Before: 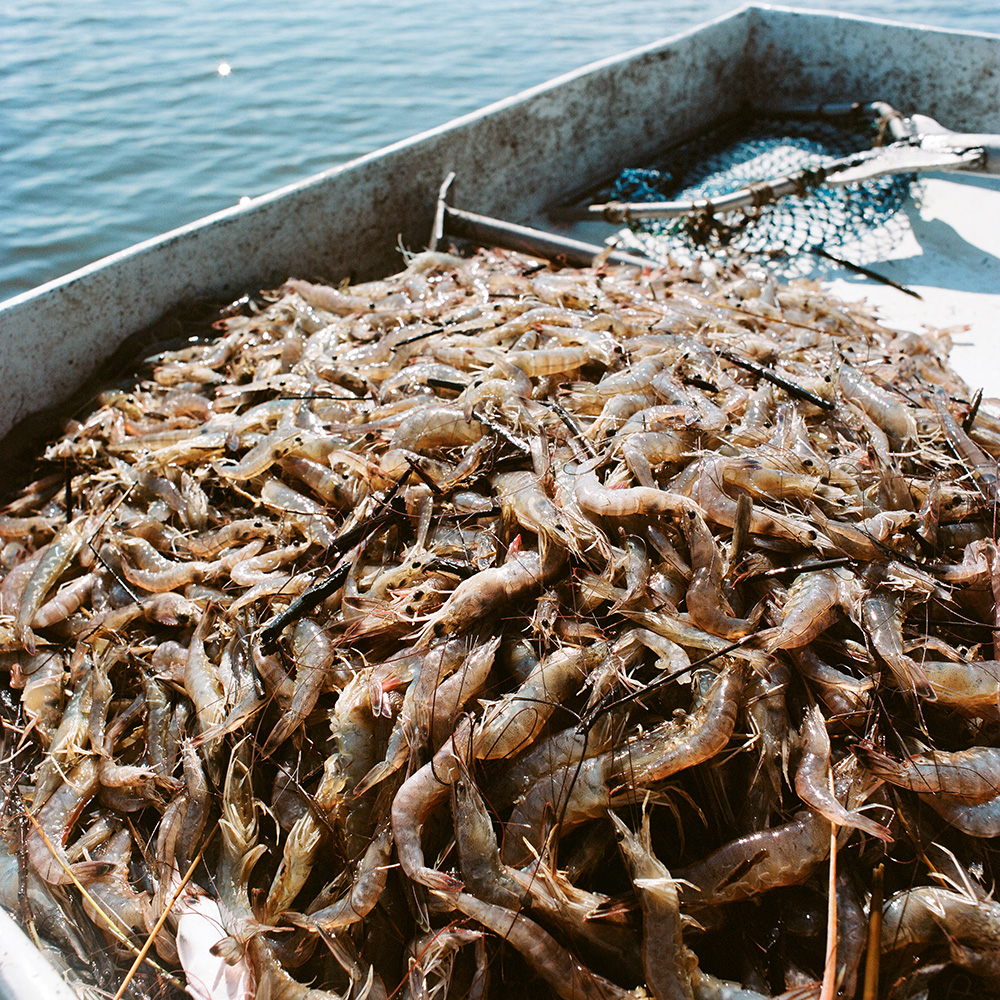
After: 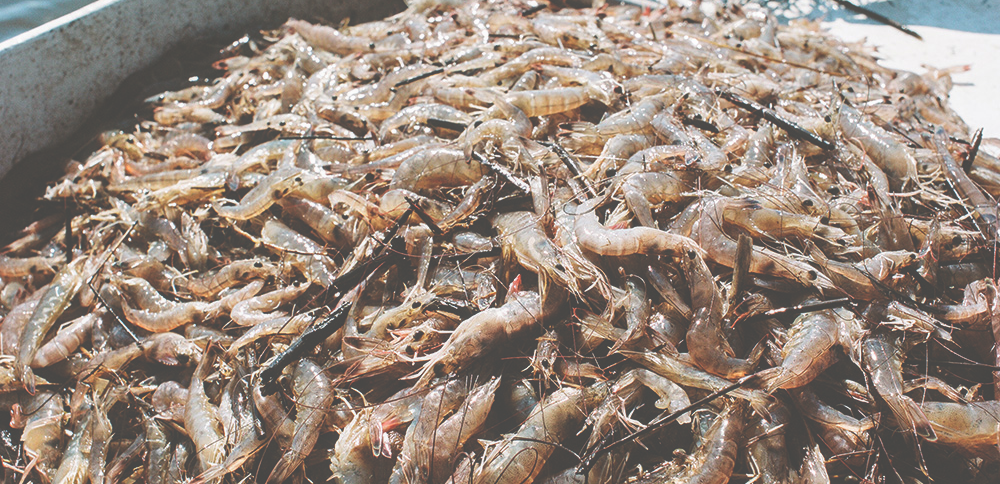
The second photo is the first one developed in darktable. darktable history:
crop and rotate: top 26.056%, bottom 25.543%
exposure: black level correction -0.062, exposure -0.05 EV, compensate highlight preservation false
local contrast: detail 110%
